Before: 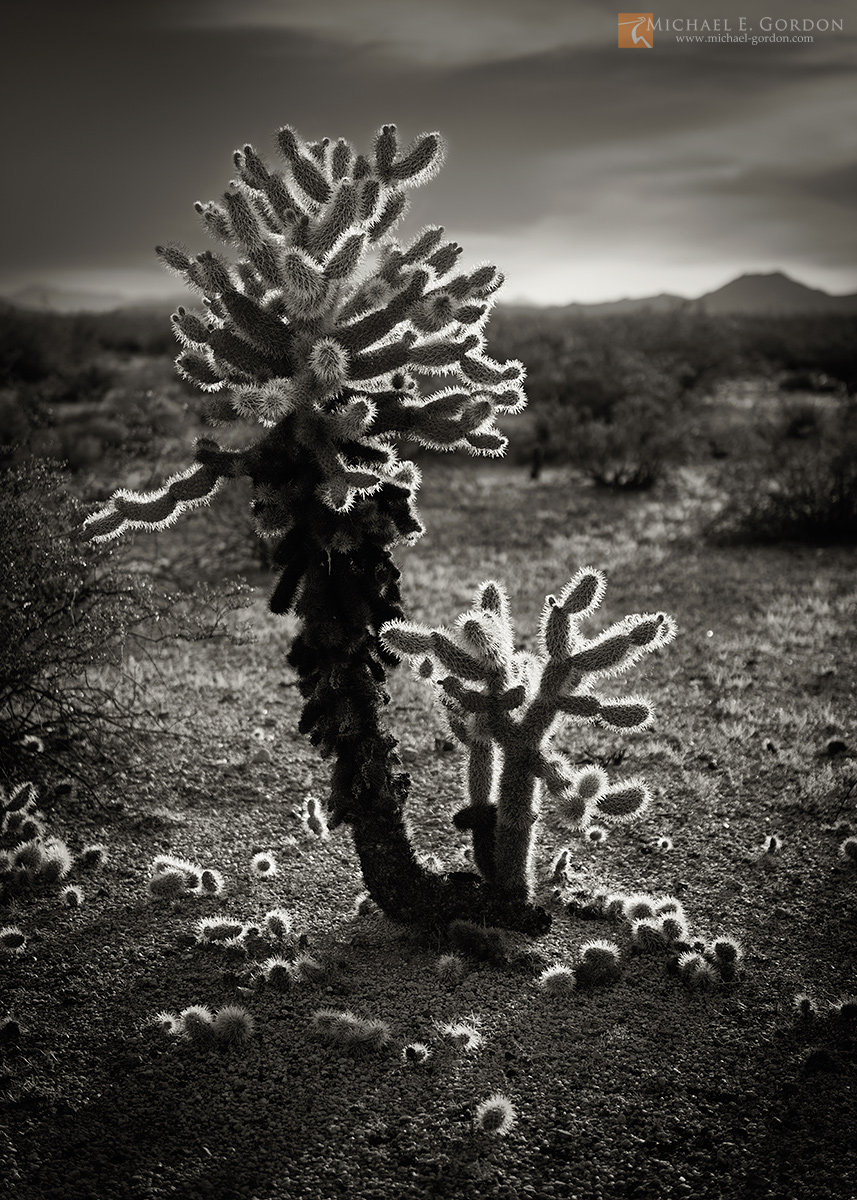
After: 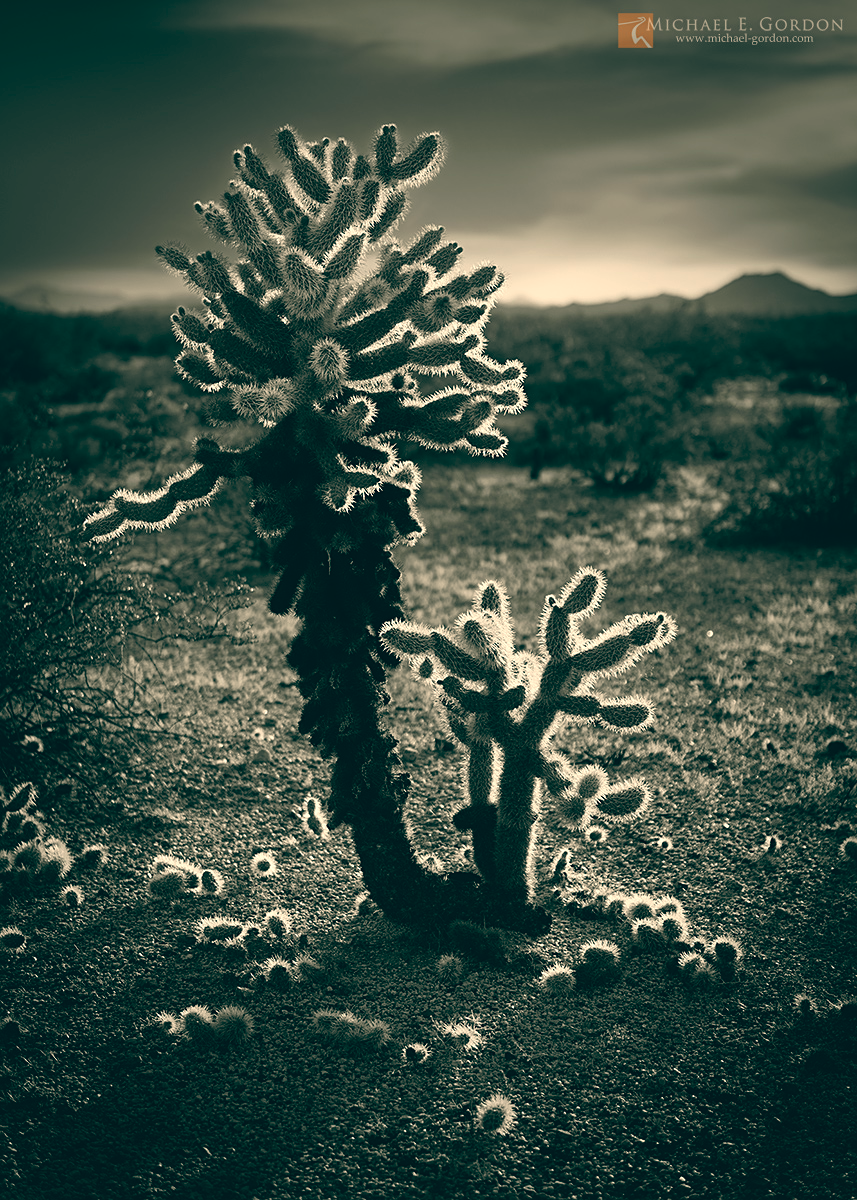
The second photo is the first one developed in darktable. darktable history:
white balance: red 1.045, blue 0.932
color balance: lift [1.005, 0.99, 1.007, 1.01], gamma [1, 0.979, 1.011, 1.021], gain [0.923, 1.098, 1.025, 0.902], input saturation 90.45%, contrast 7.73%, output saturation 105.91%
sharpen: amount 0.2
